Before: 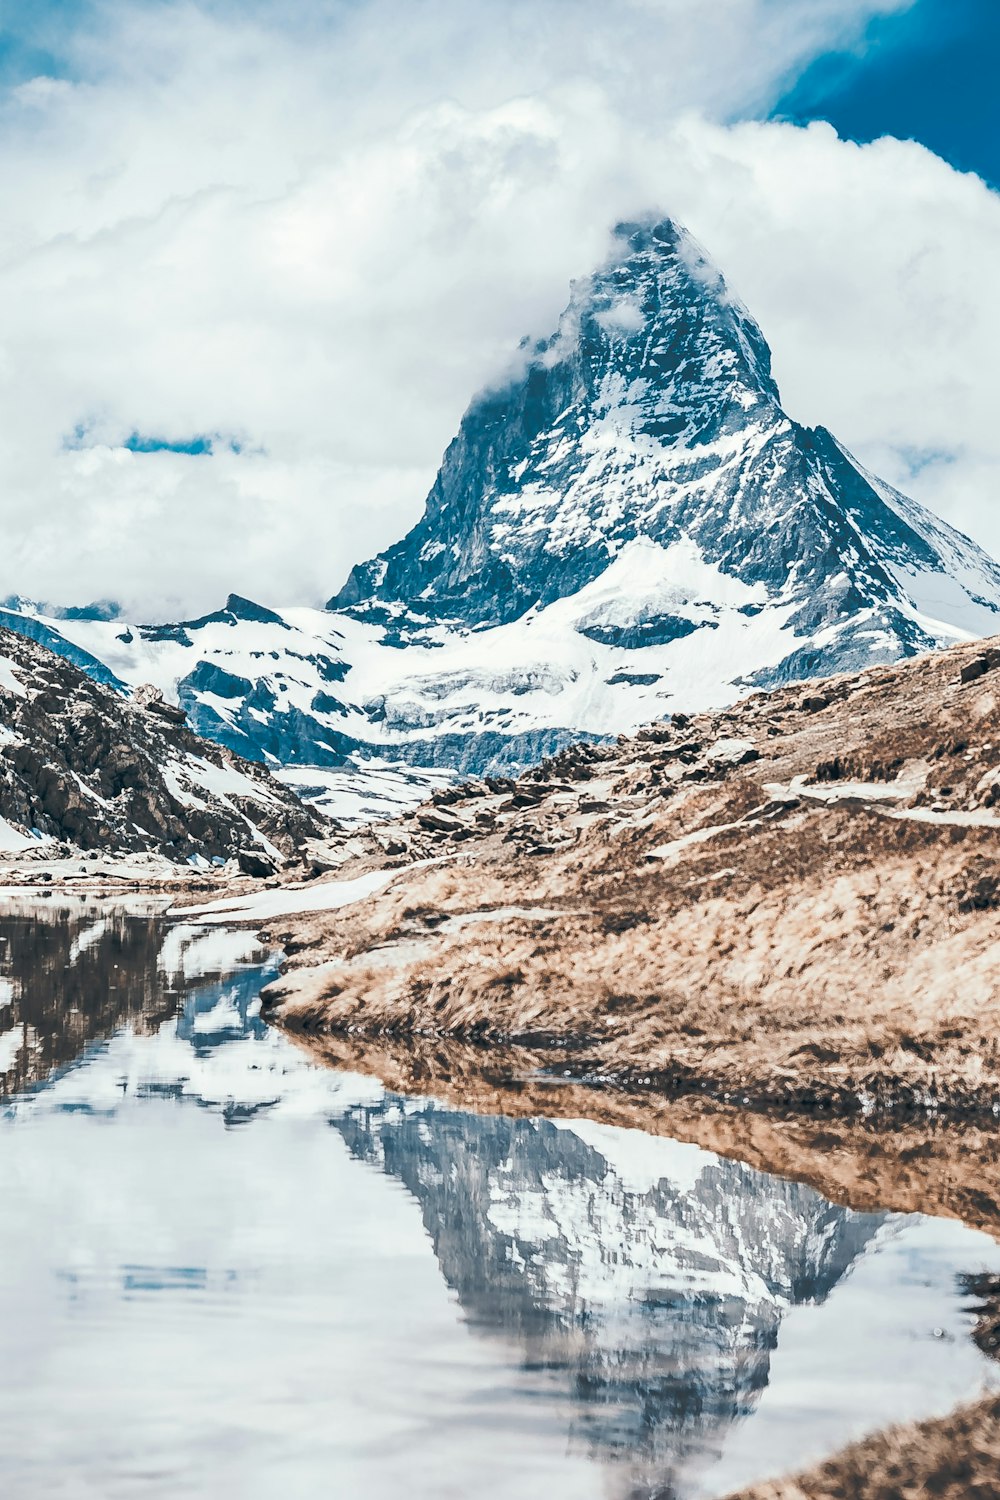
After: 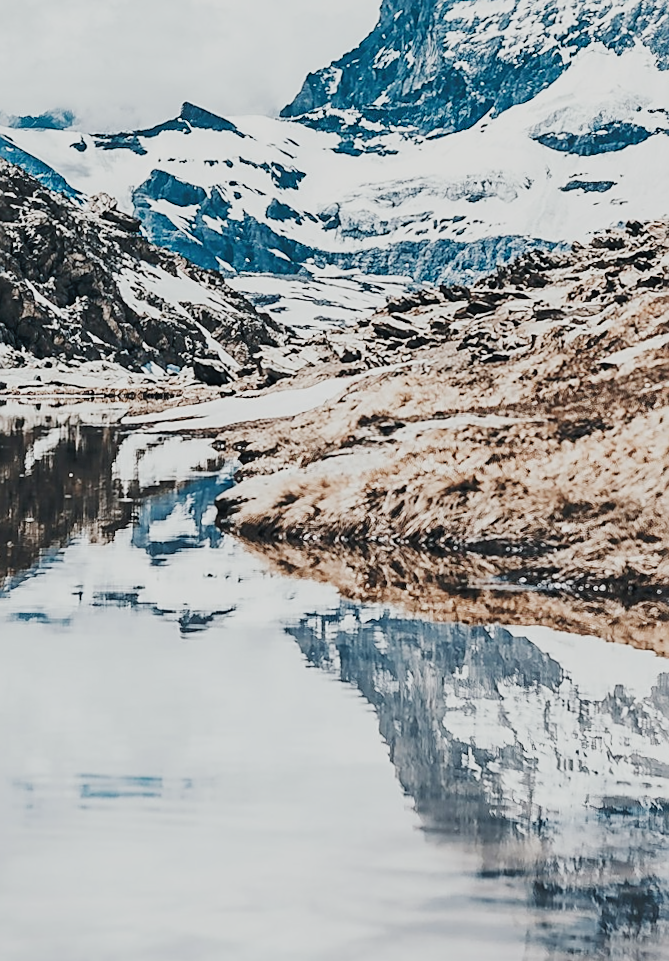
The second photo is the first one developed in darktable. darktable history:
crop and rotate: angle -0.82°, left 3.85%, top 31.828%, right 27.992%
sharpen: on, module defaults
sigmoid: contrast 1.6, skew -0.2, preserve hue 0%, red attenuation 0.1, red rotation 0.035, green attenuation 0.1, green rotation -0.017, blue attenuation 0.15, blue rotation -0.052, base primaries Rec2020
exposure: black level correction -0.015, exposure -0.125 EV, compensate highlight preservation false
rotate and perspective: rotation -1°, crop left 0.011, crop right 0.989, crop top 0.025, crop bottom 0.975
contrast brightness saturation: saturation -0.05
